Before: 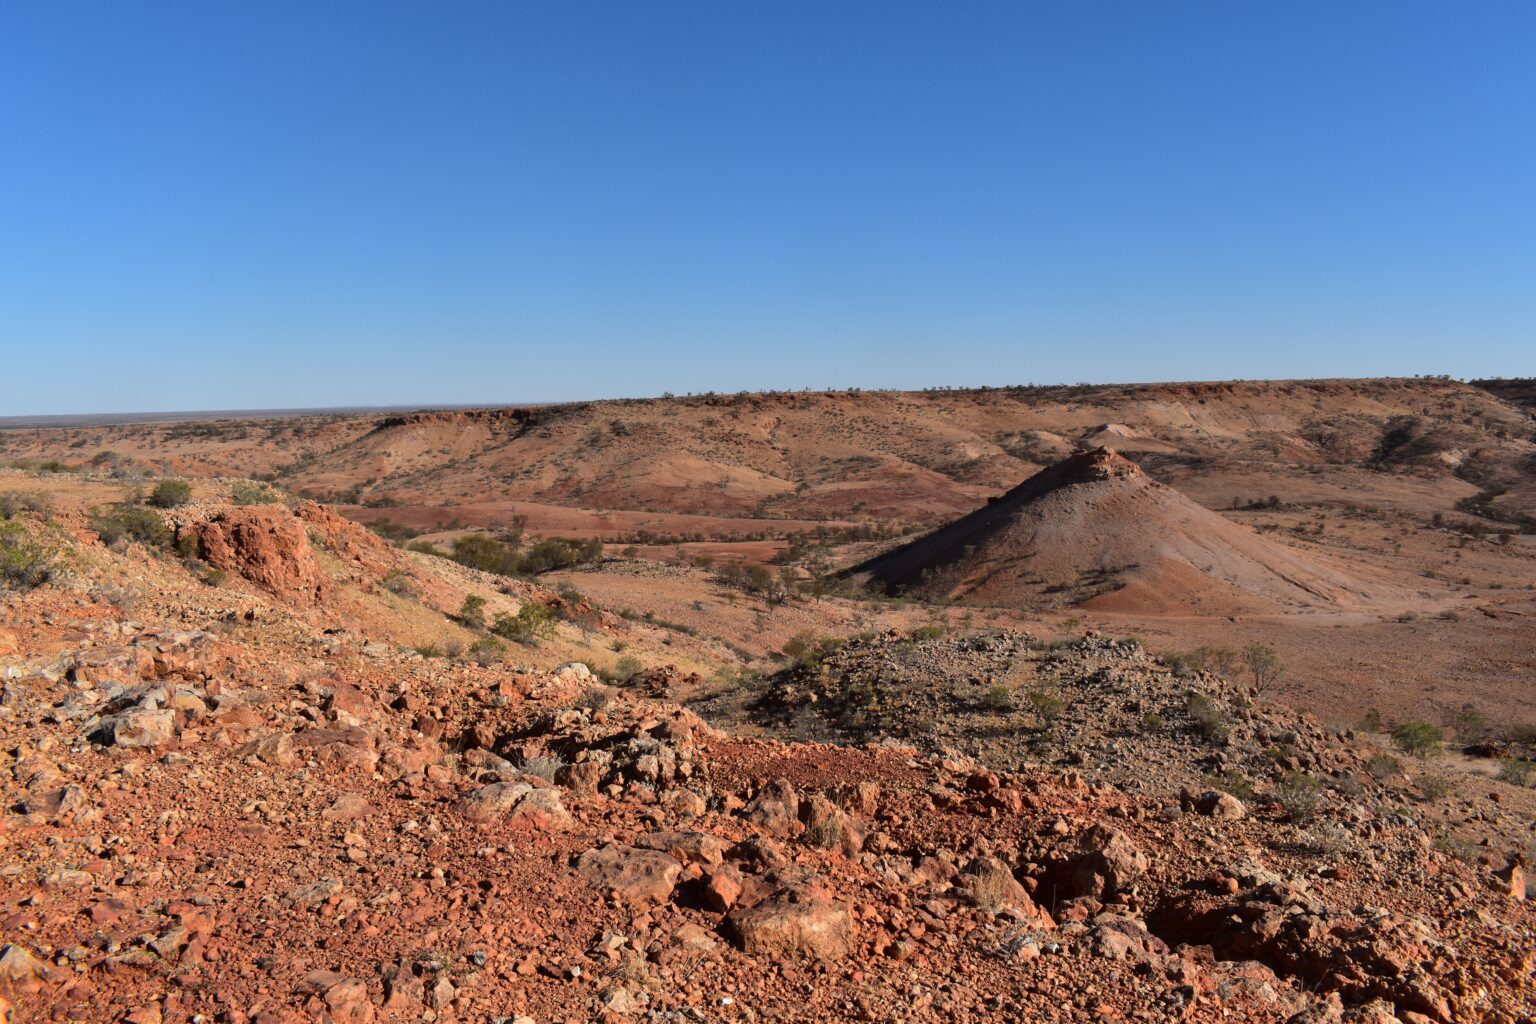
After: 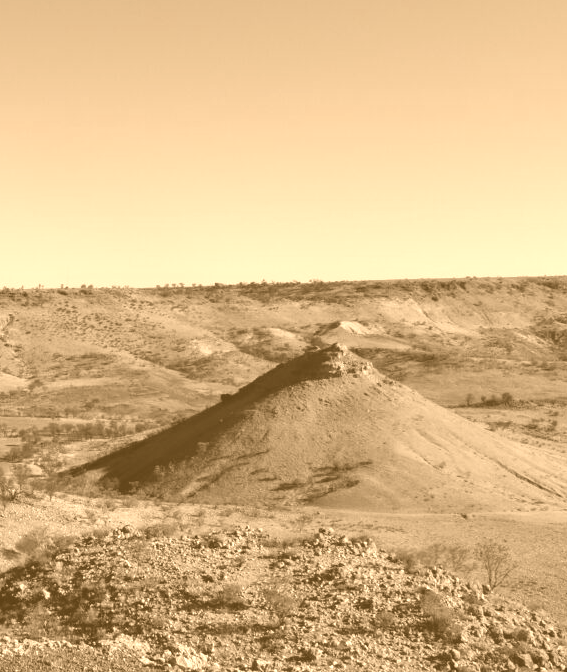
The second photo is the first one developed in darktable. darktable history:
colorize: hue 28.8°, source mix 100%
crop and rotate: left 49.936%, top 10.094%, right 13.136%, bottom 24.256%
